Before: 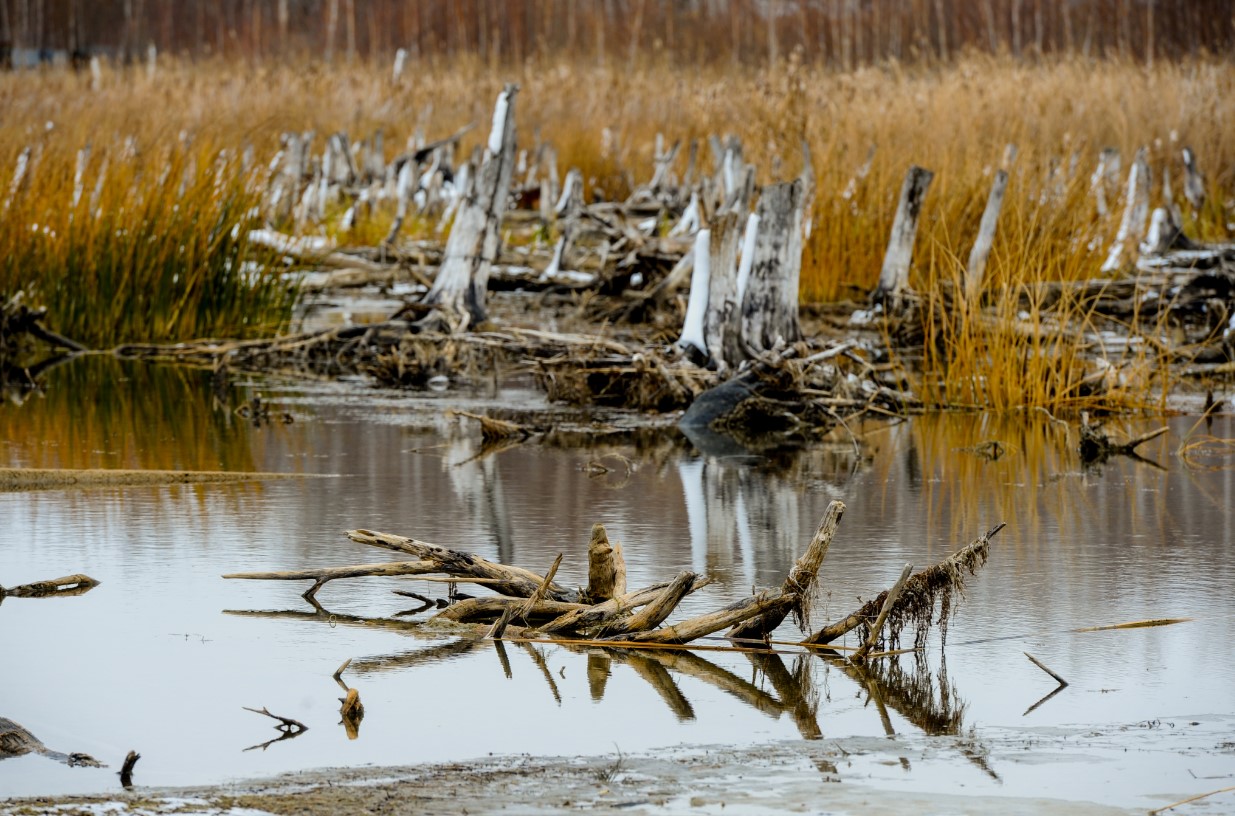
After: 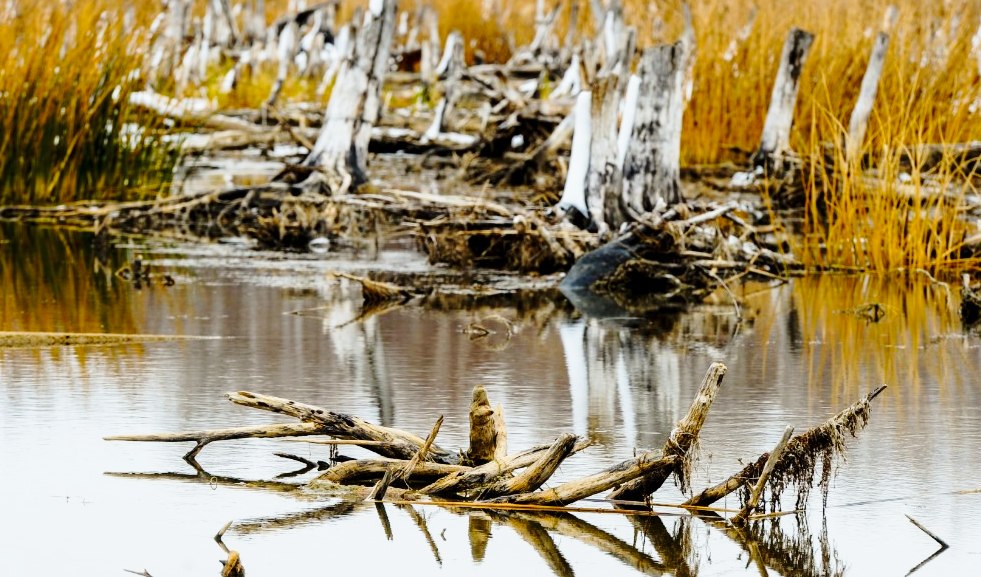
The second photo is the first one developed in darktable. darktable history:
base curve: curves: ch0 [(0, 0) (0.028, 0.03) (0.121, 0.232) (0.46, 0.748) (0.859, 0.968) (1, 1)], preserve colors none
crop: left 9.712%, top 16.928%, right 10.845%, bottom 12.332%
white balance: emerald 1
